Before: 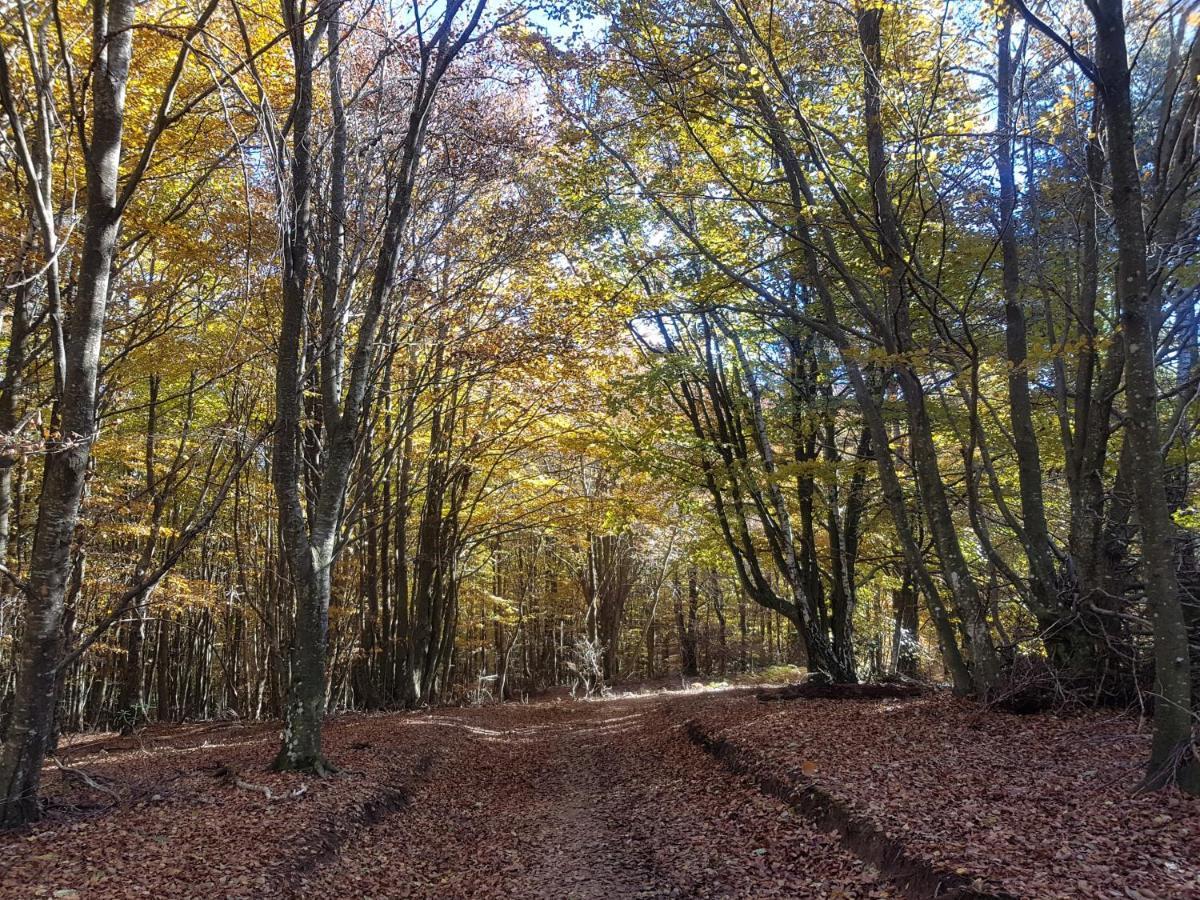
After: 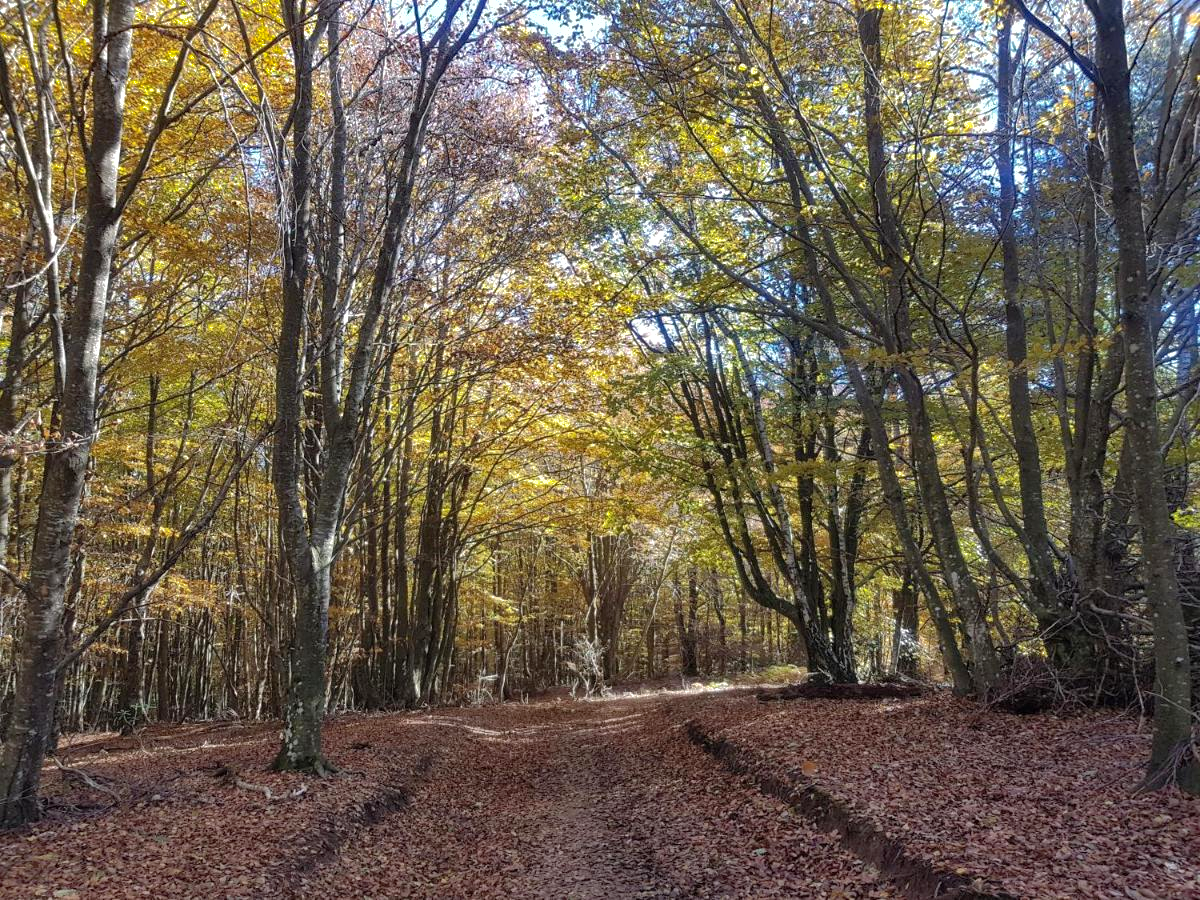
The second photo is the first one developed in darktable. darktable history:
haze removal: compatibility mode true, adaptive false
tone equalizer: on, module defaults
exposure: exposure 0.208 EV, compensate highlight preservation false
shadows and highlights: shadows 39.49, highlights -60.06
